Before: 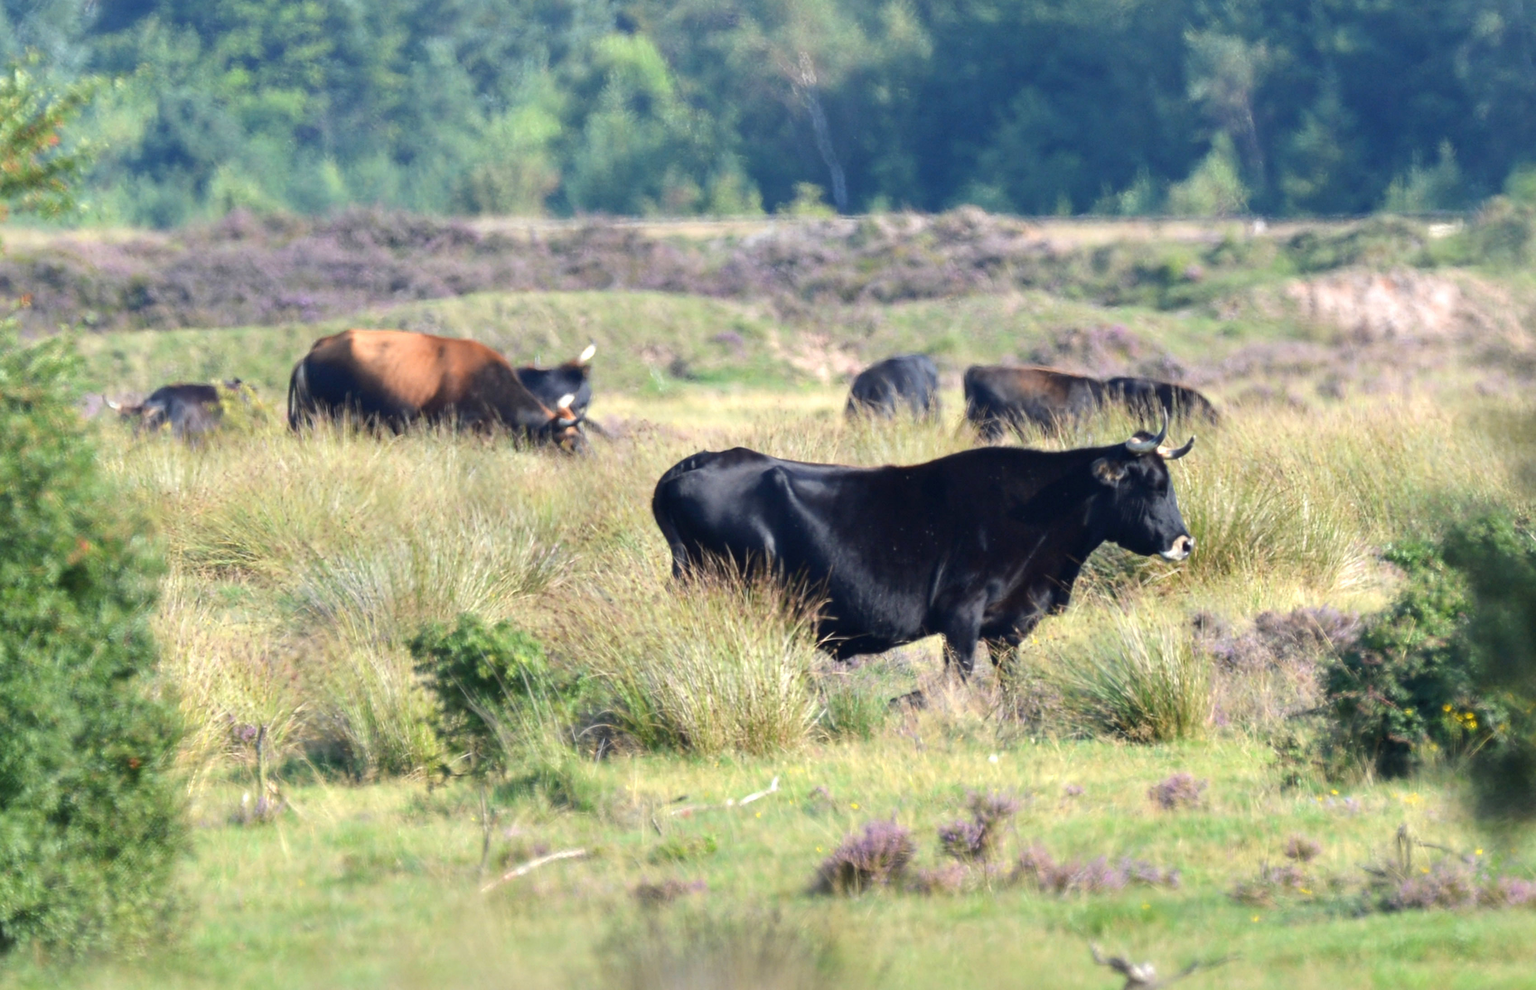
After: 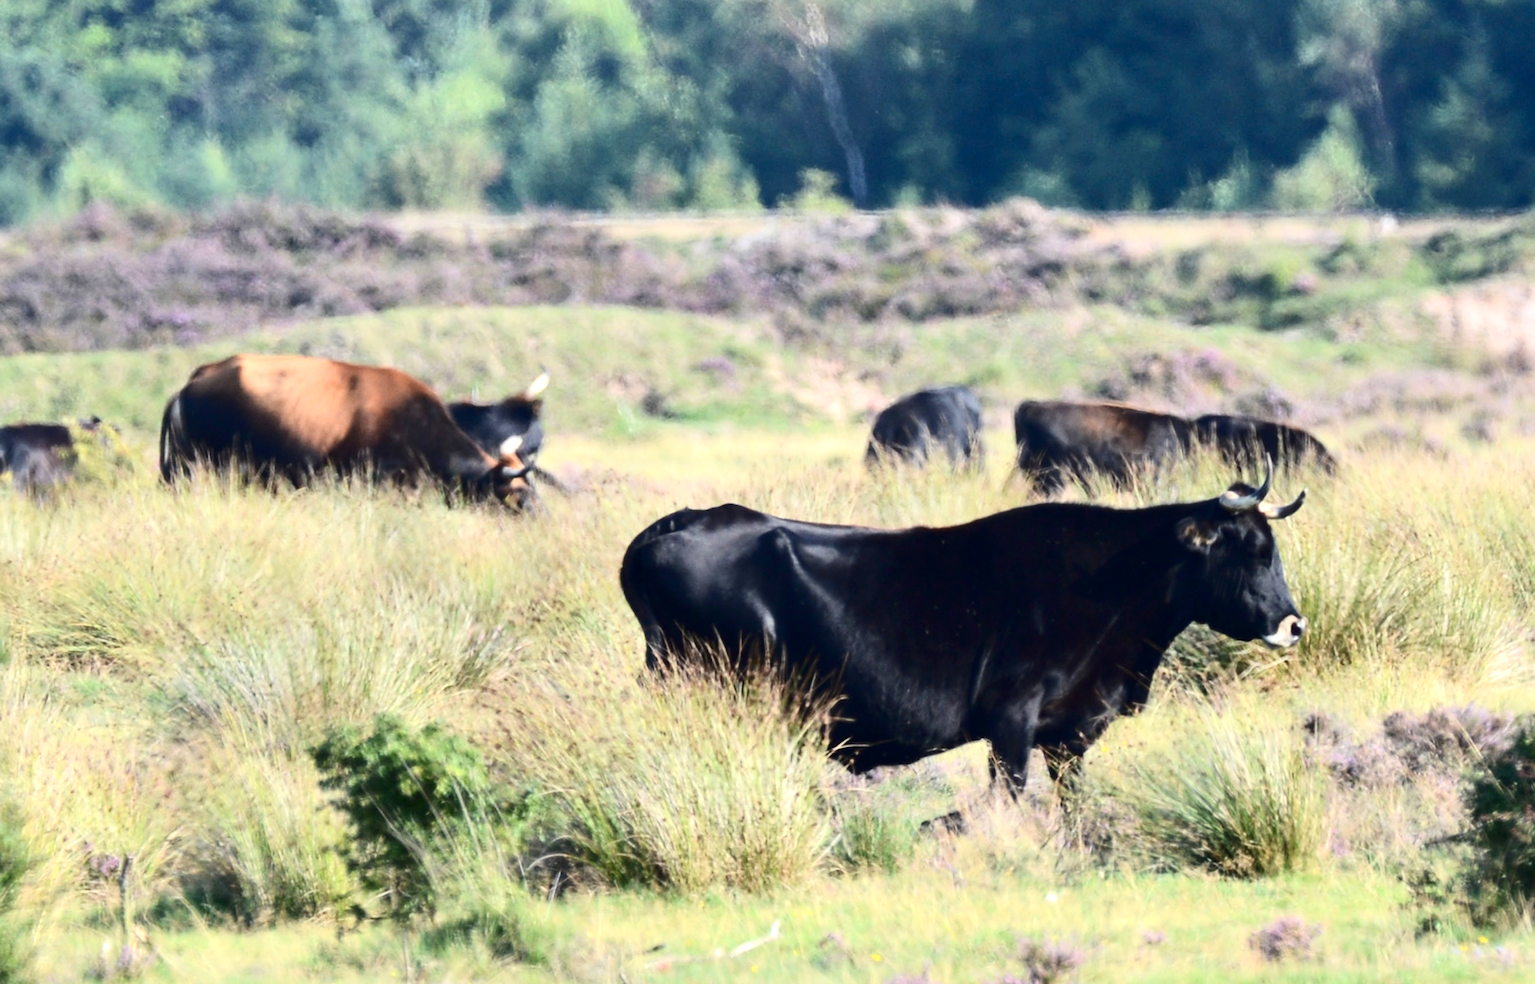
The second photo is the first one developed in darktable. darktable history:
crop and rotate: left 10.542%, top 4.998%, right 10.369%, bottom 16.308%
contrast brightness saturation: contrast 0.299
exposure: compensate highlight preservation false
